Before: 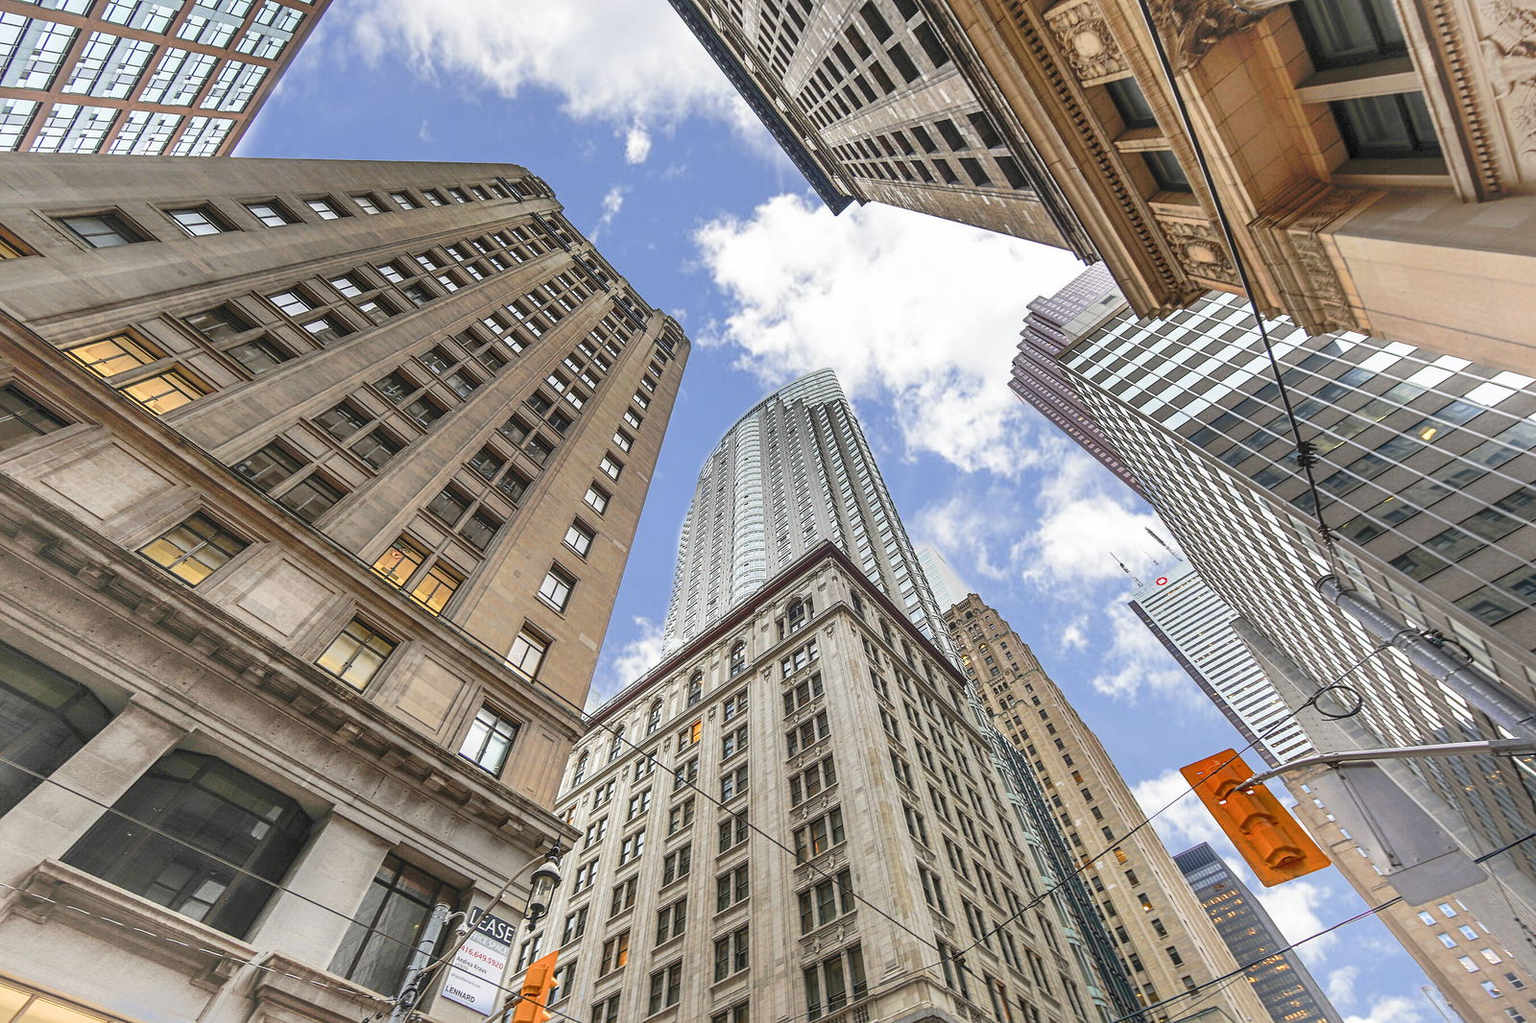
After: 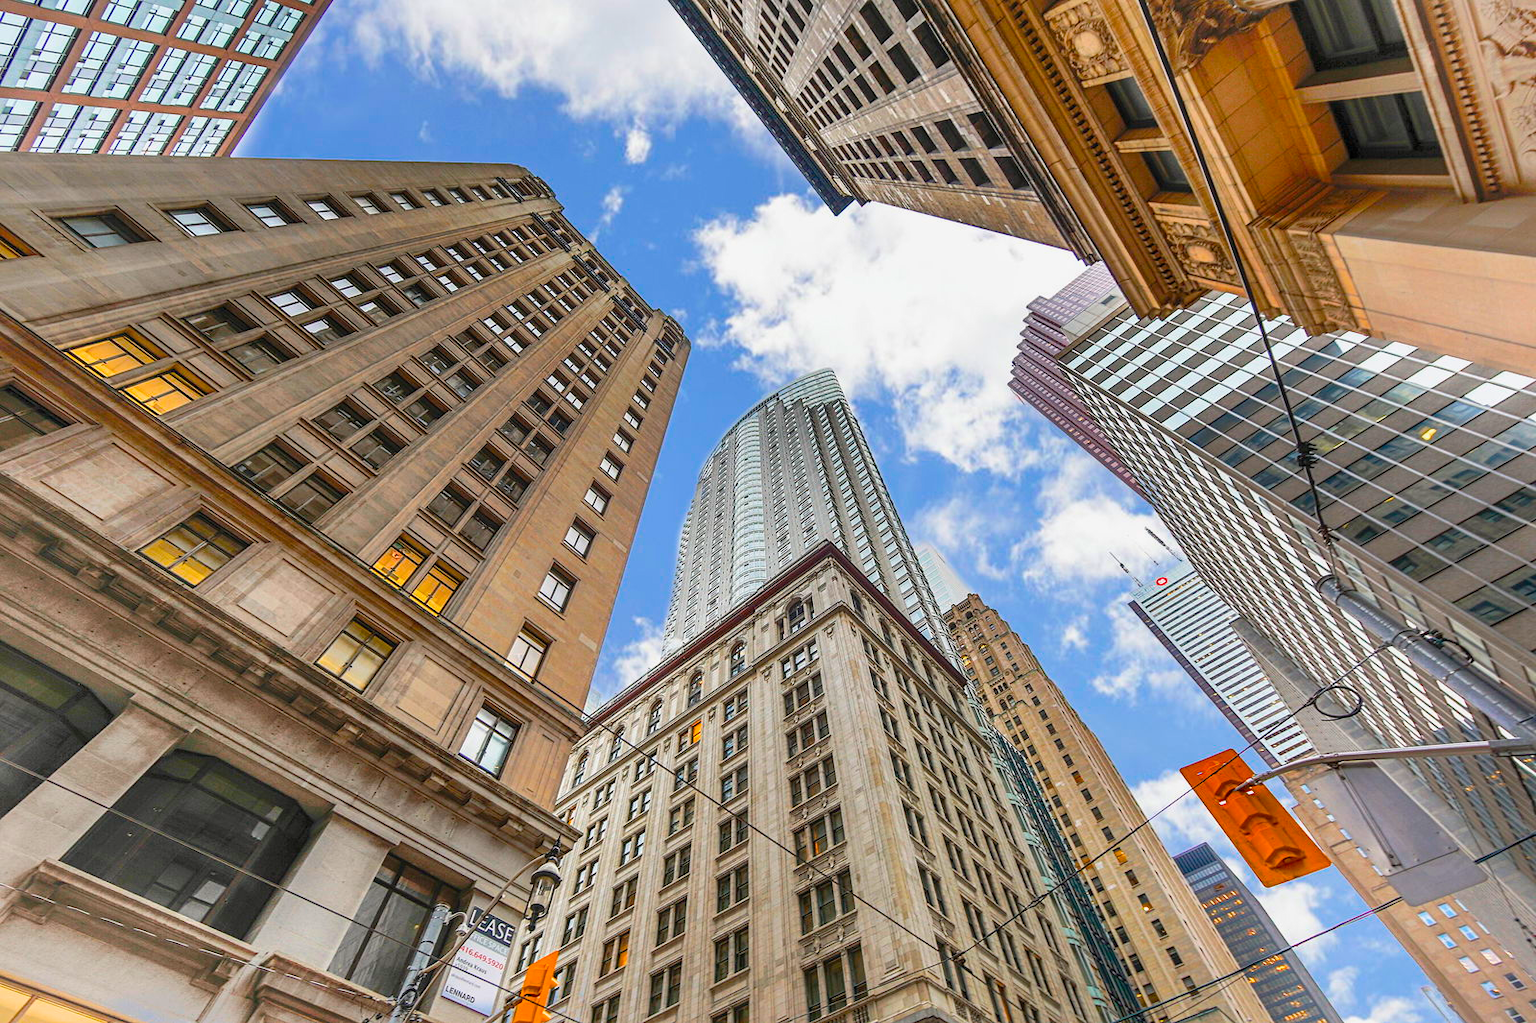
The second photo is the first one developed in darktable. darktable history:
color balance rgb: linear chroma grading › global chroma 15%, perceptual saturation grading › global saturation 30%
exposure: exposure -0.116 EV, compensate exposure bias true, compensate highlight preservation false
